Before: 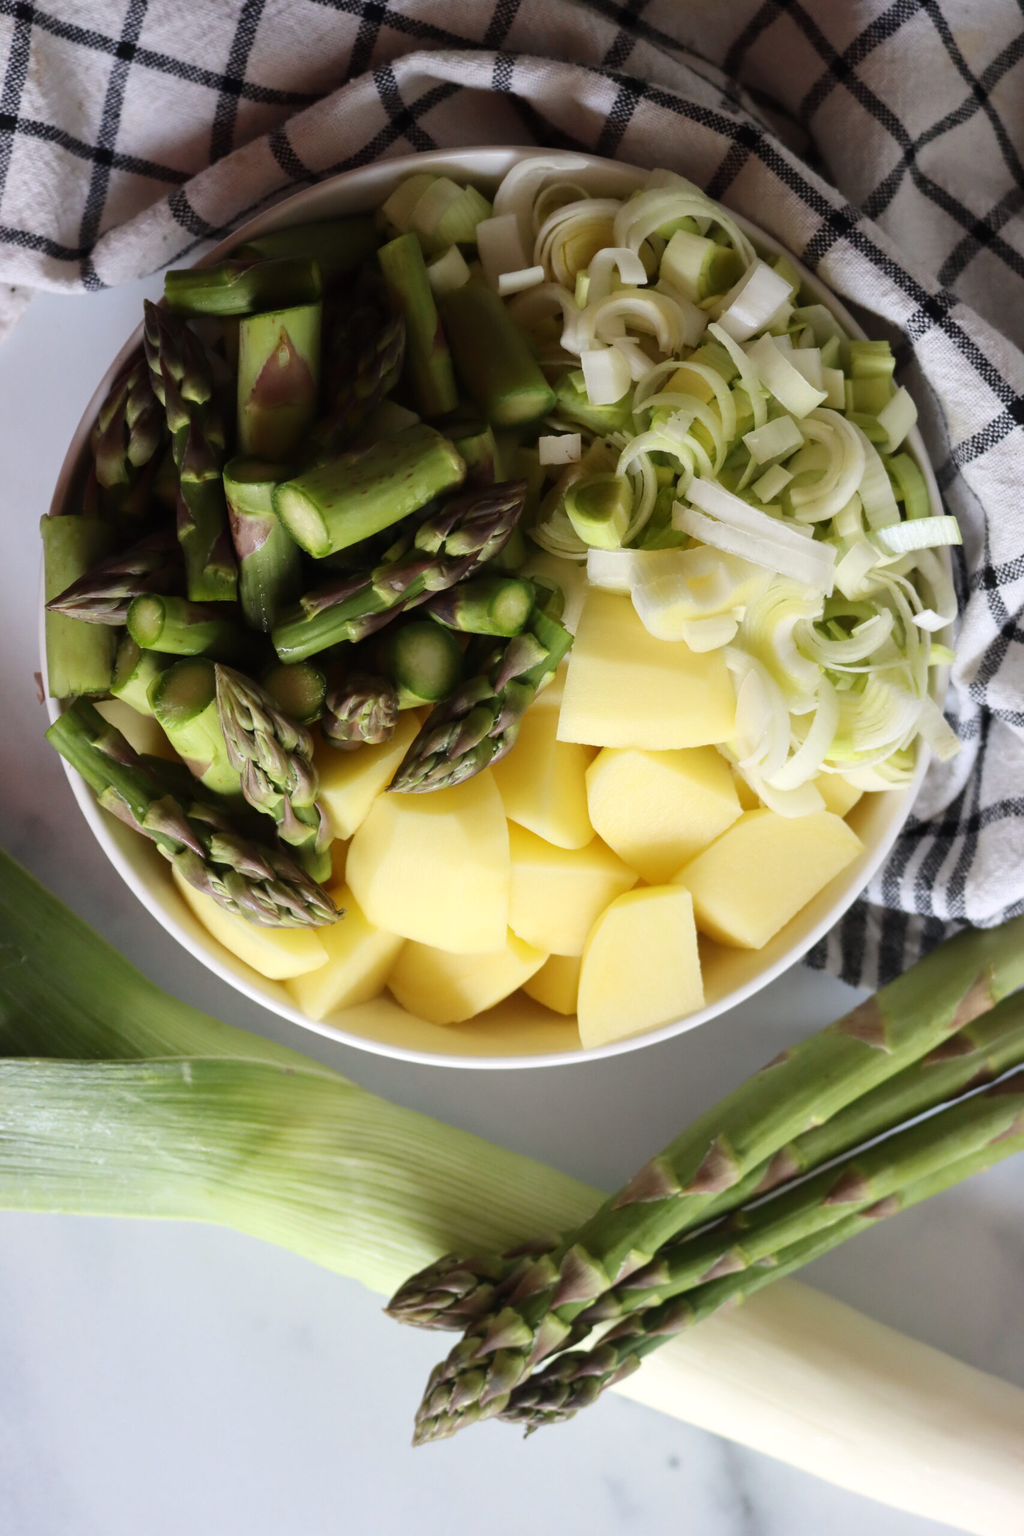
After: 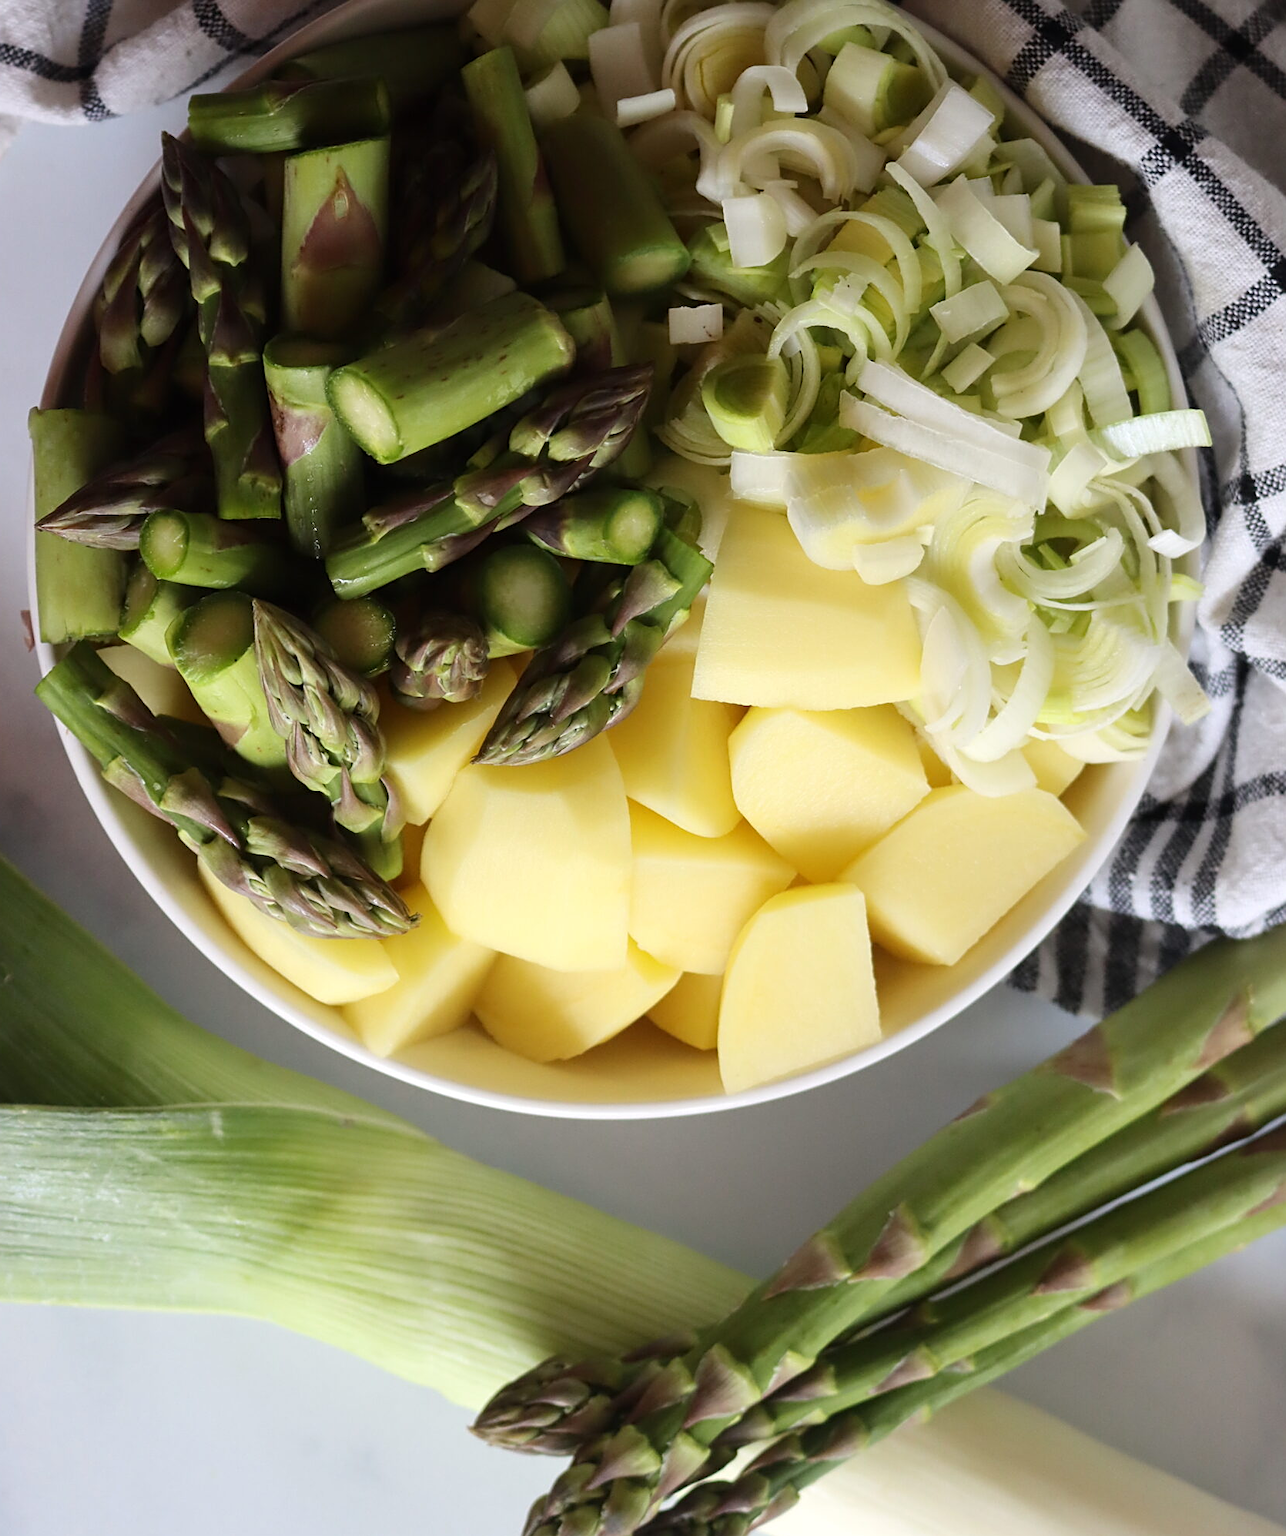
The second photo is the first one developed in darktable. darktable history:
crop and rotate: left 1.814%, top 12.818%, right 0.25%, bottom 9.225%
sharpen: on, module defaults
